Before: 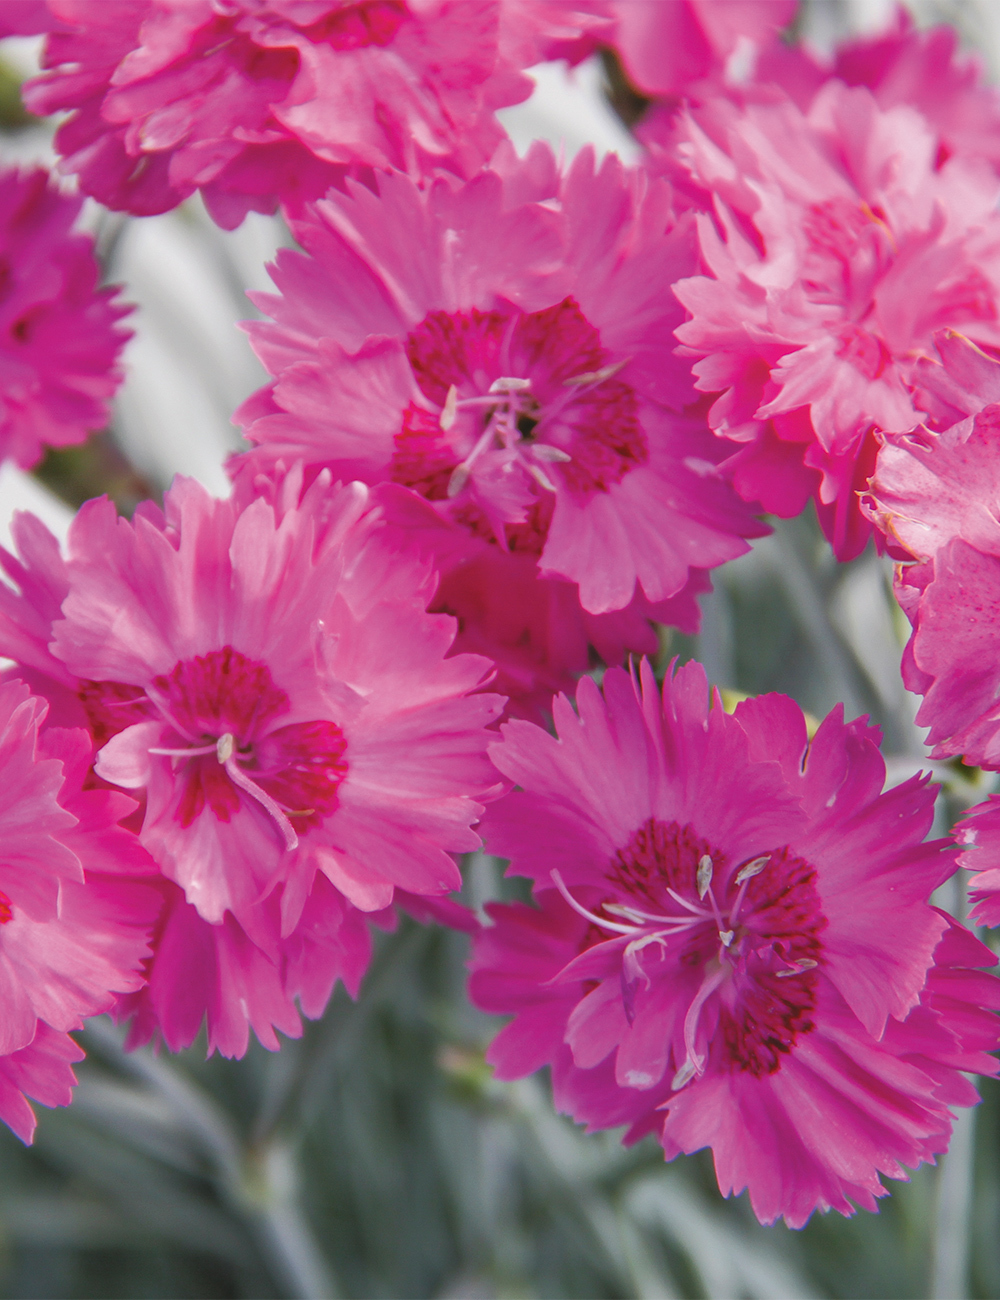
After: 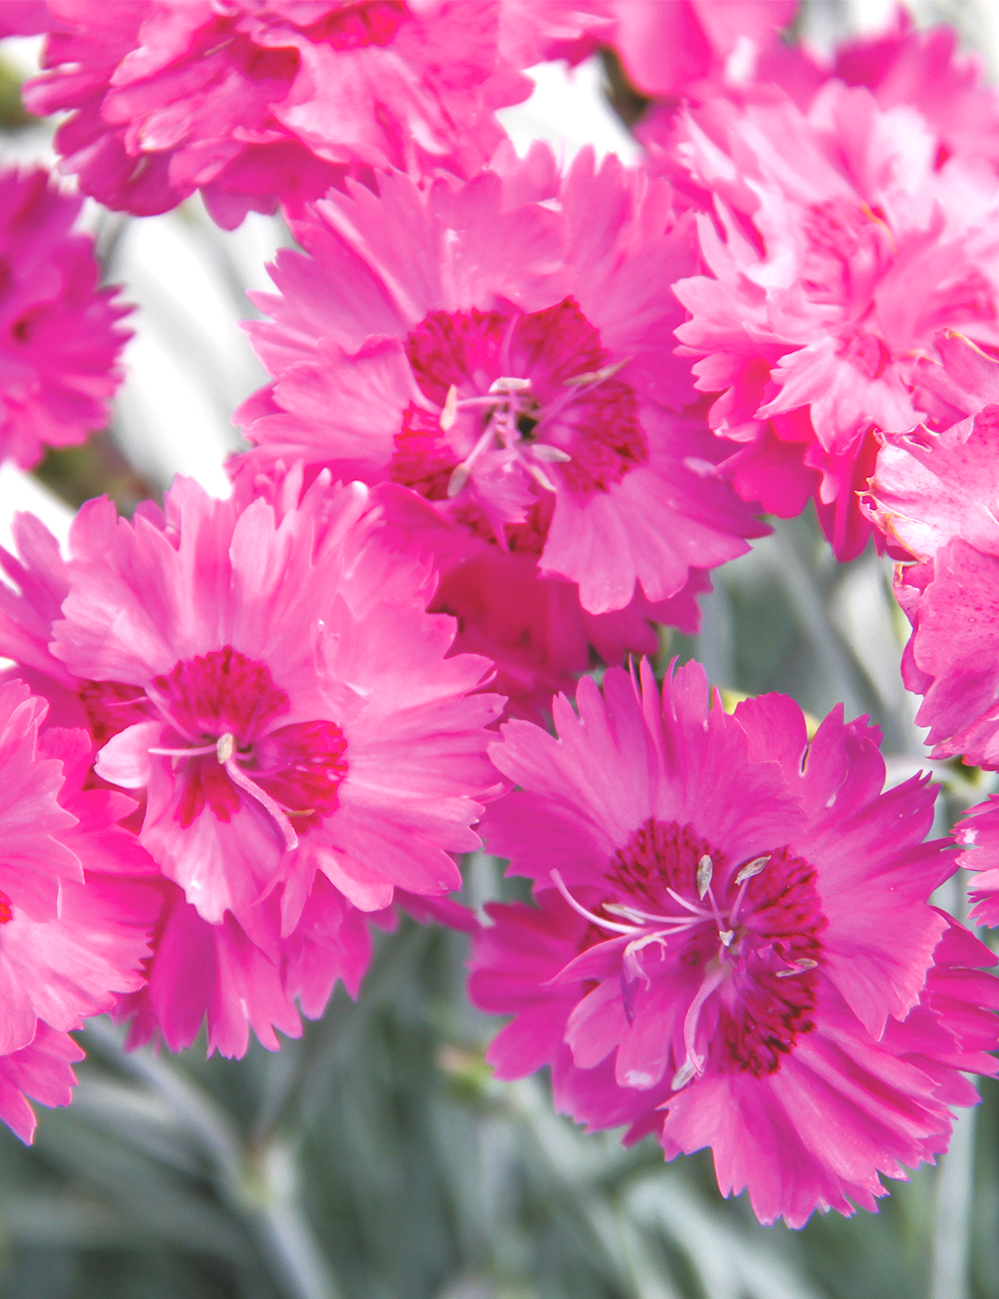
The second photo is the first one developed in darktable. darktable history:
color balance rgb: on, module defaults
exposure: exposure 0.657 EV, compensate highlight preservation false
